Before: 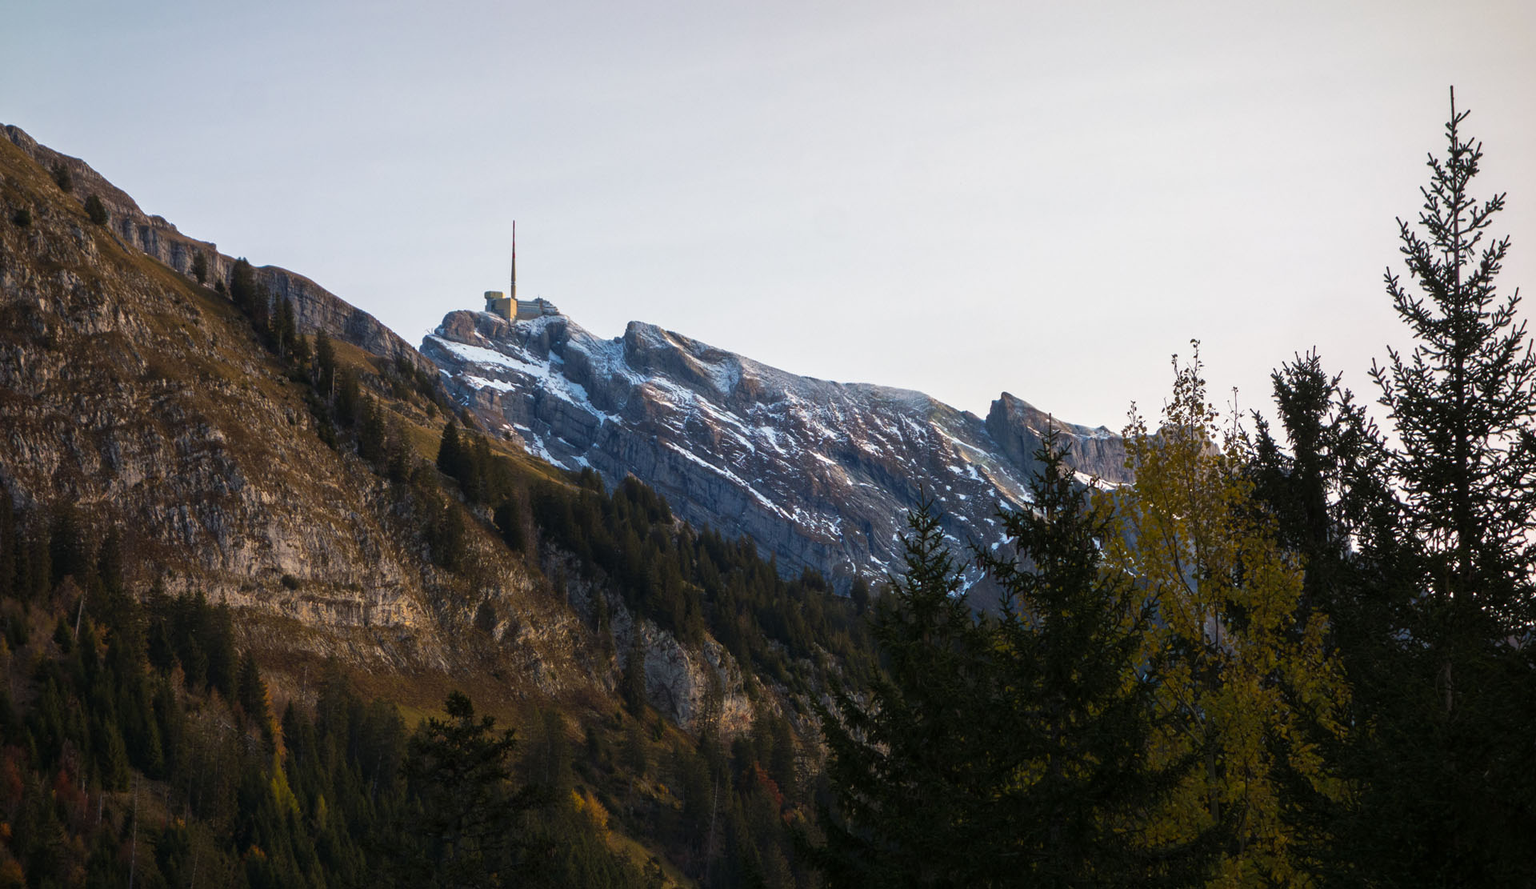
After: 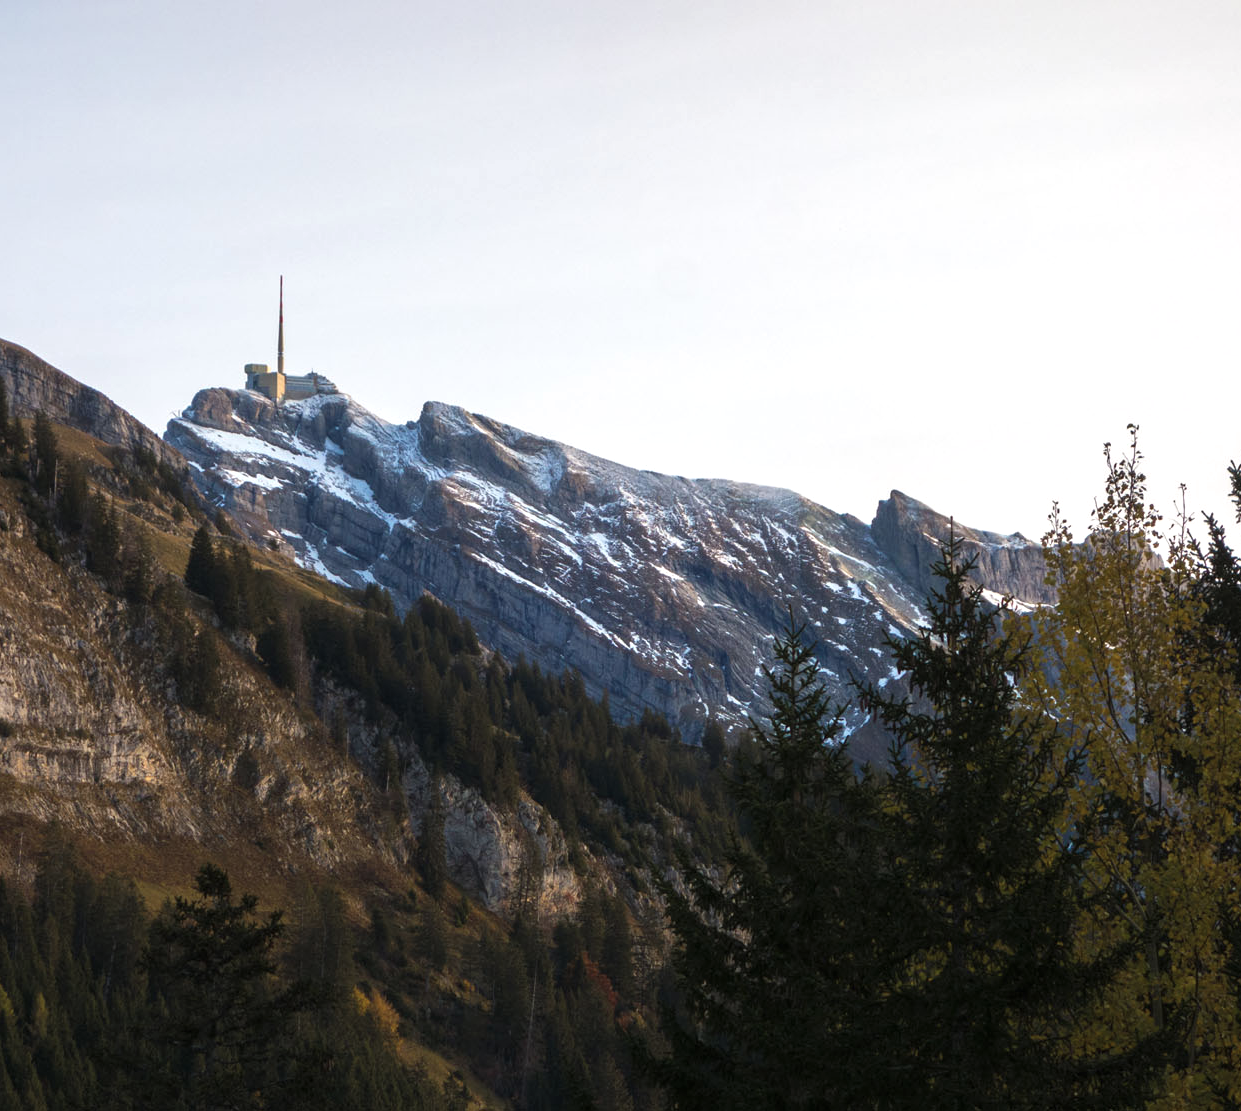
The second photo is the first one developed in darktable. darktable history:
crop and rotate: left 18.851%, right 16.469%
color zones: curves: ch0 [(0, 0.5) (0.143, 0.5) (0.286, 0.5) (0.429, 0.504) (0.571, 0.5) (0.714, 0.509) (0.857, 0.5) (1, 0.5)]; ch1 [(0, 0.425) (0.143, 0.425) (0.286, 0.375) (0.429, 0.405) (0.571, 0.5) (0.714, 0.47) (0.857, 0.425) (1, 0.435)]; ch2 [(0, 0.5) (0.143, 0.5) (0.286, 0.5) (0.429, 0.517) (0.571, 0.5) (0.714, 0.51) (0.857, 0.5) (1, 0.5)]
exposure: black level correction 0, exposure 0.3 EV, compensate highlight preservation false
